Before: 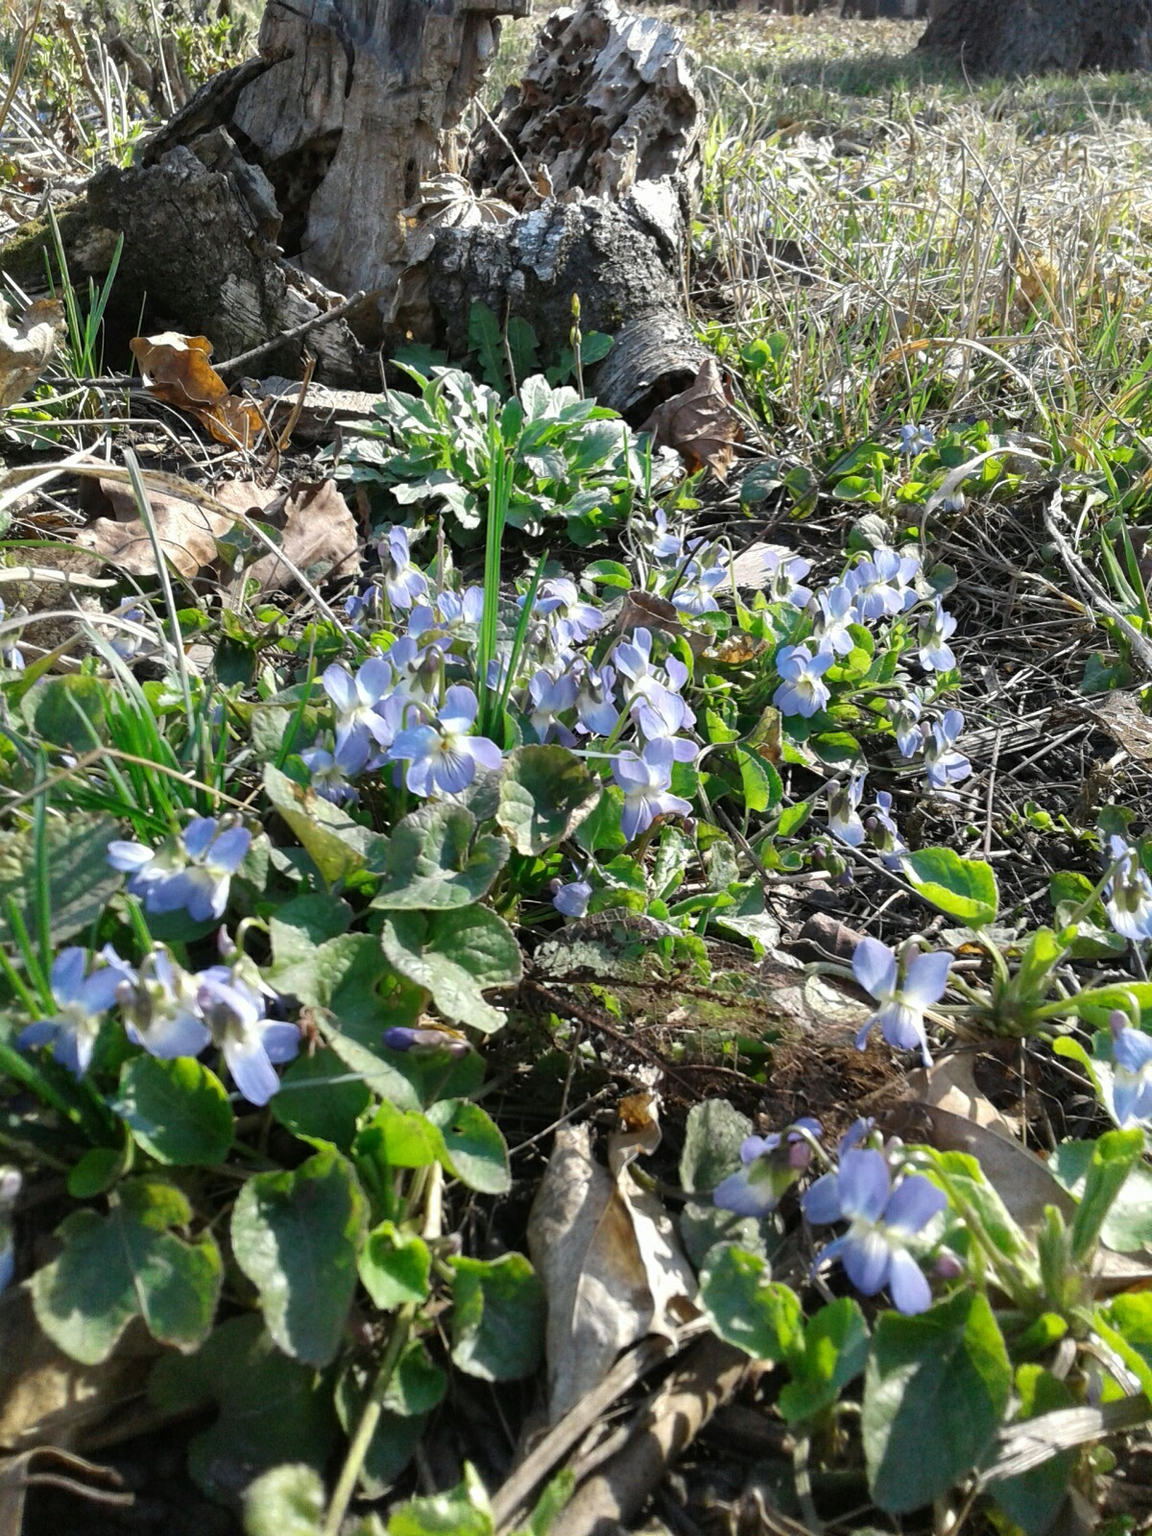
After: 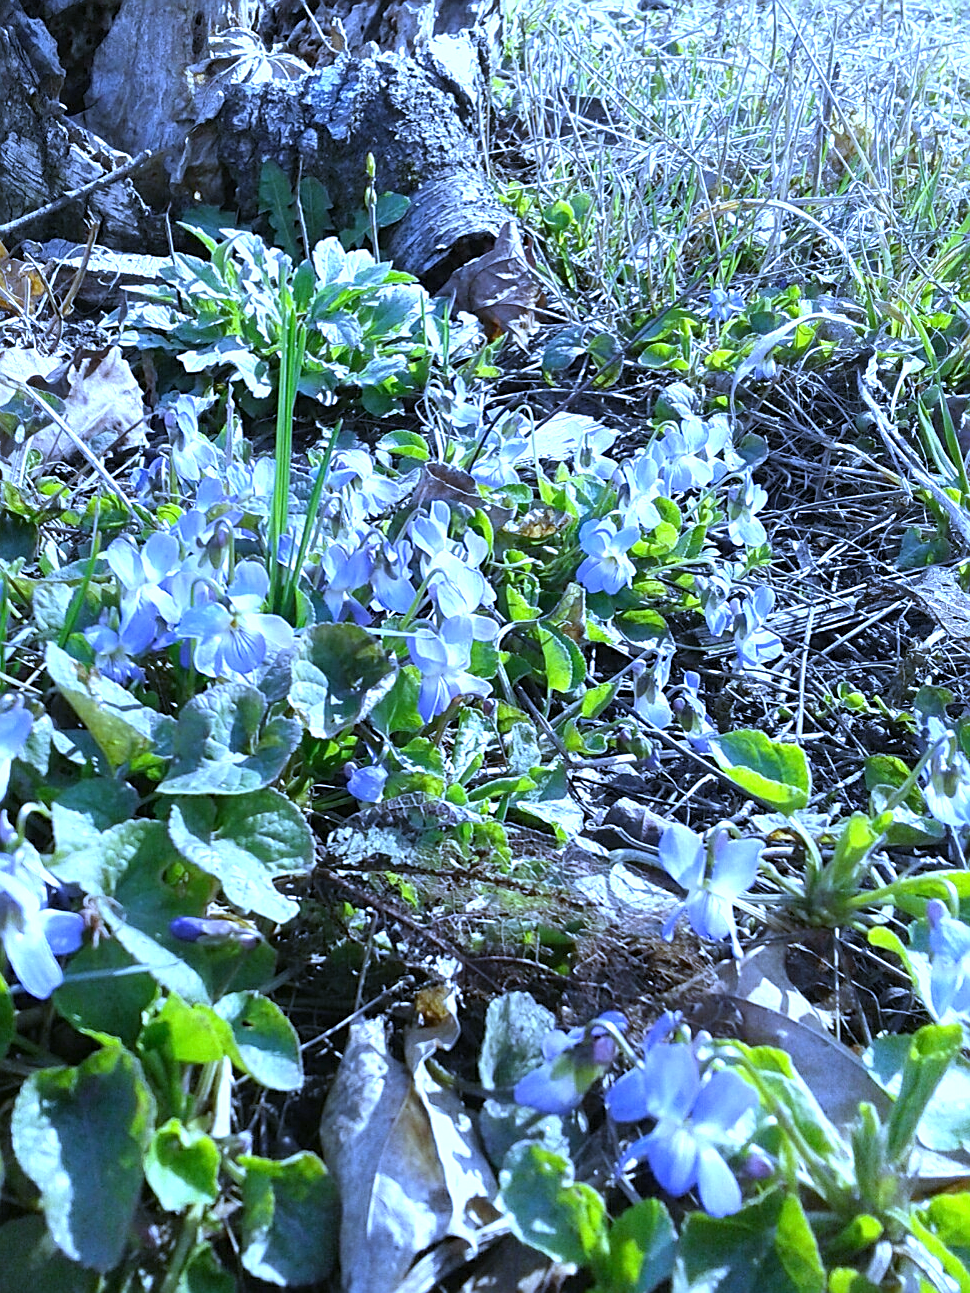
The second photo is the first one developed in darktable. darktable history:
crop: left 19.159%, top 9.58%, bottom 9.58%
white balance: red 0.766, blue 1.537
exposure: exposure 0.6 EV, compensate highlight preservation false
sharpen: on, module defaults
